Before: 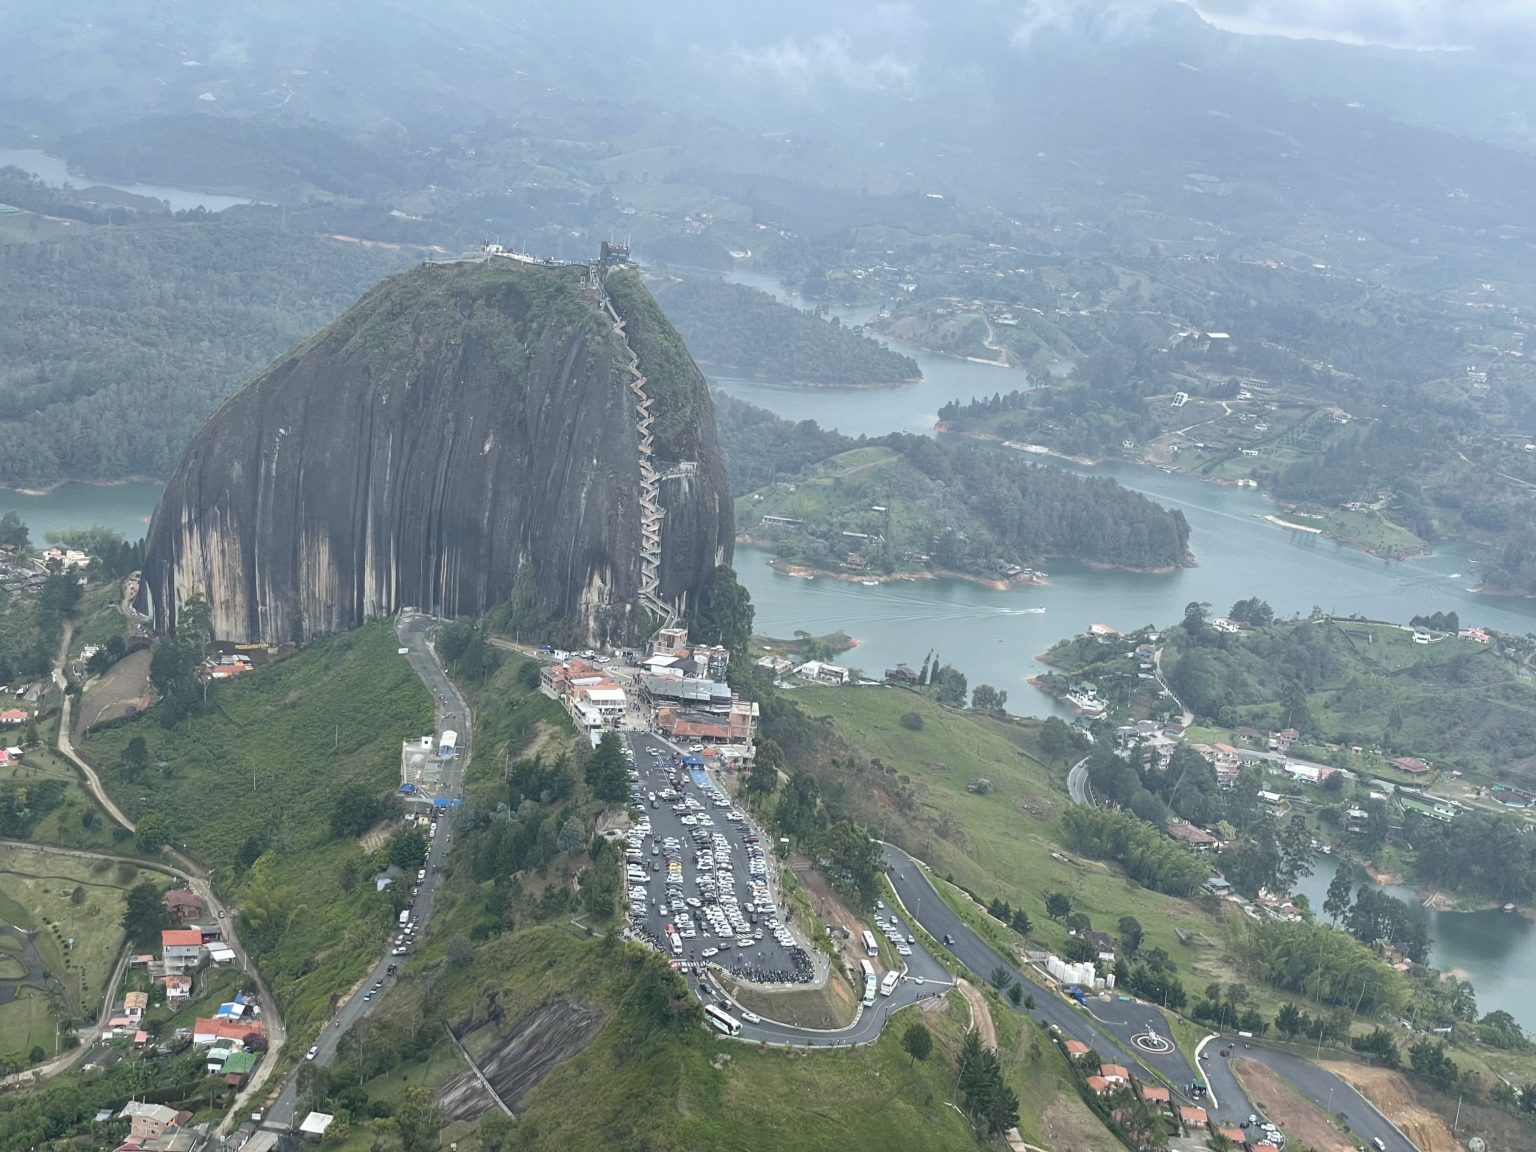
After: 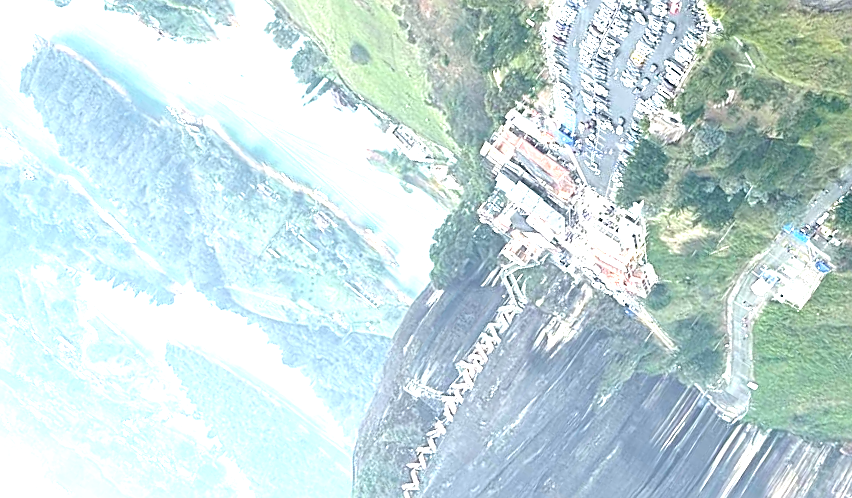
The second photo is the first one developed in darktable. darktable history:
crop and rotate: angle 147.85°, left 9.12%, top 15.659%, right 4.521%, bottom 16.99%
exposure: black level correction 0, exposure 1.742 EV, compensate highlight preservation false
sharpen: on, module defaults
